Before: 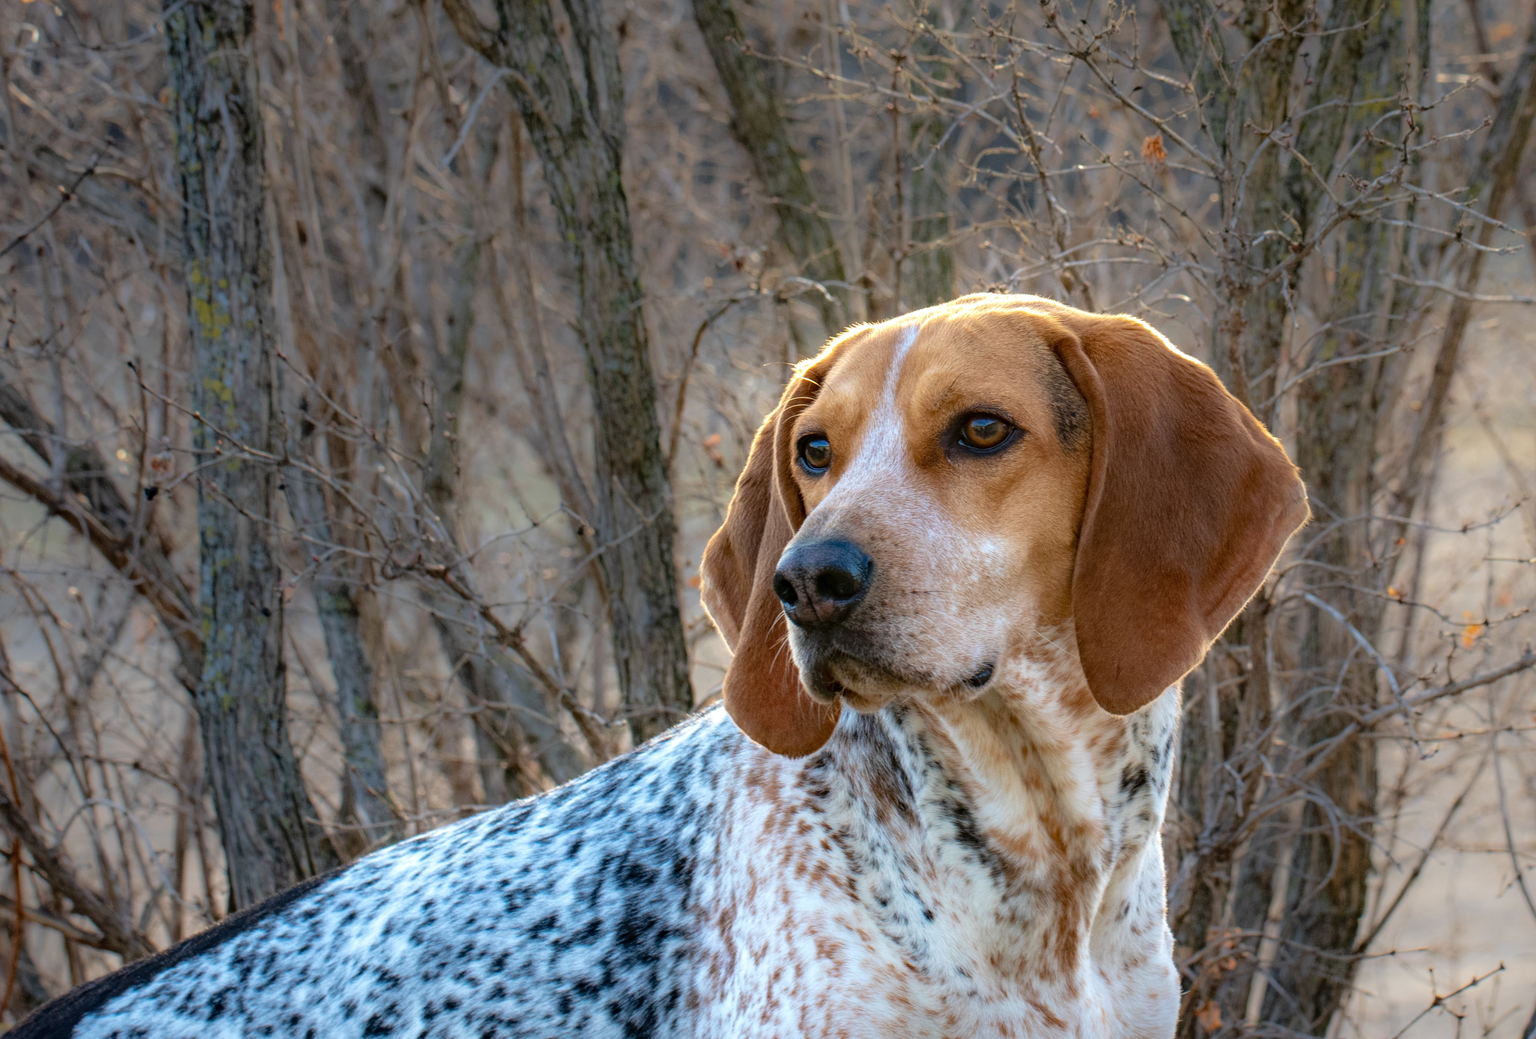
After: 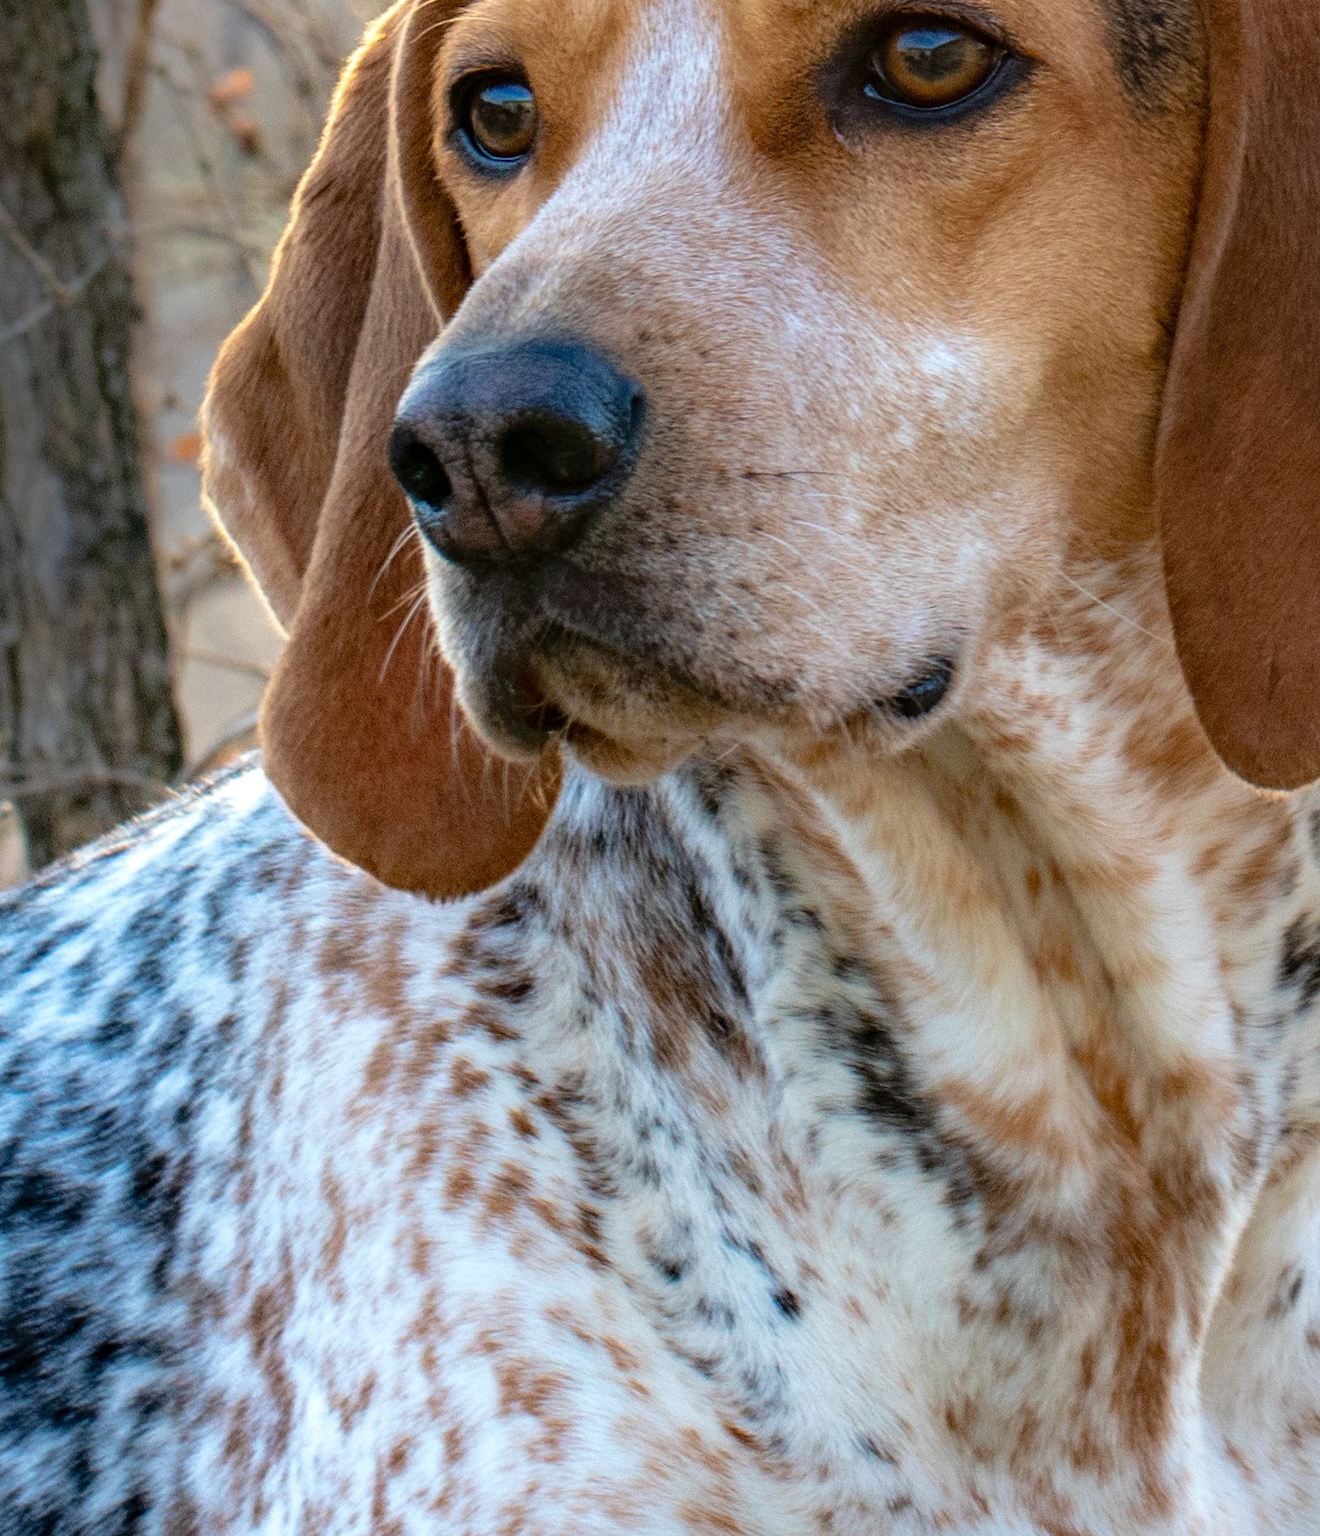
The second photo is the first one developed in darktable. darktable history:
crop: left 40.496%, top 39.193%, right 25.982%, bottom 3.168%
